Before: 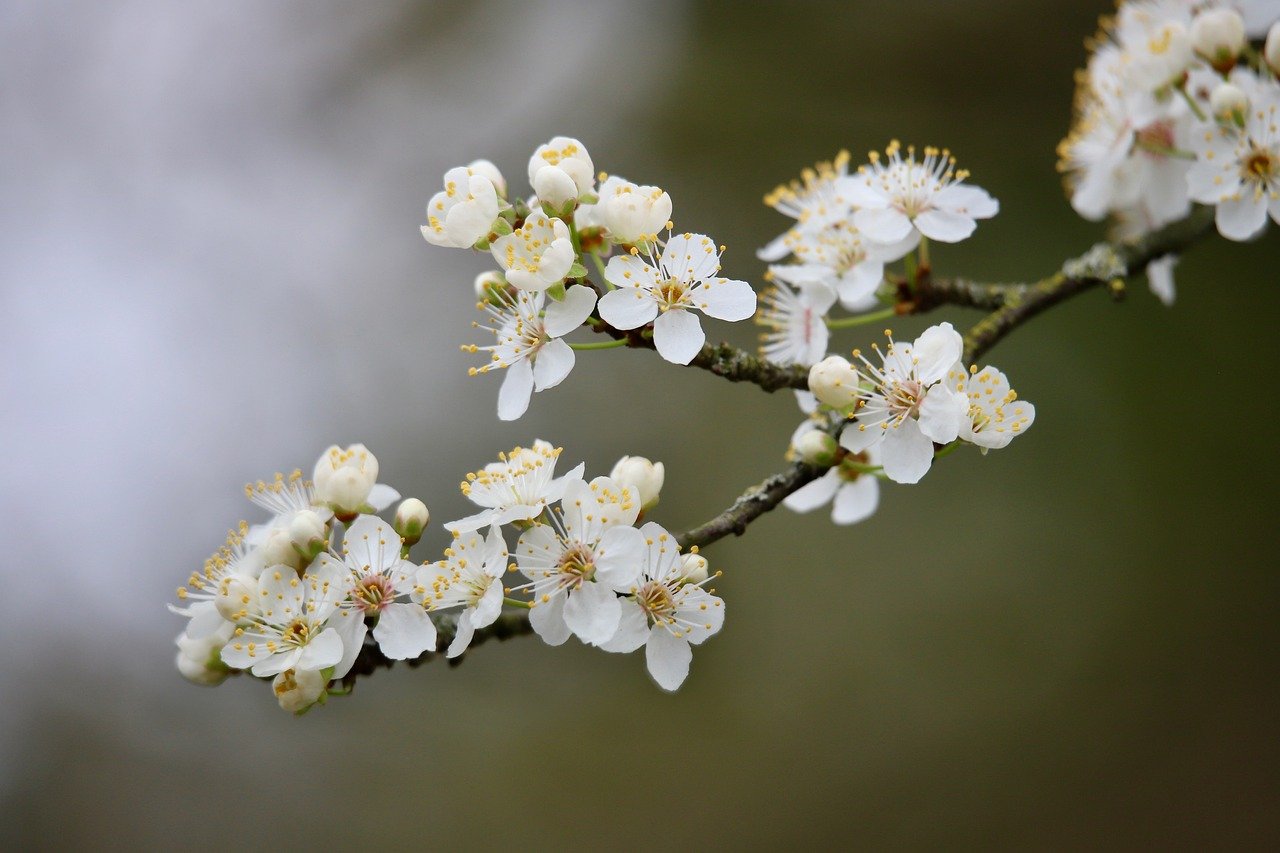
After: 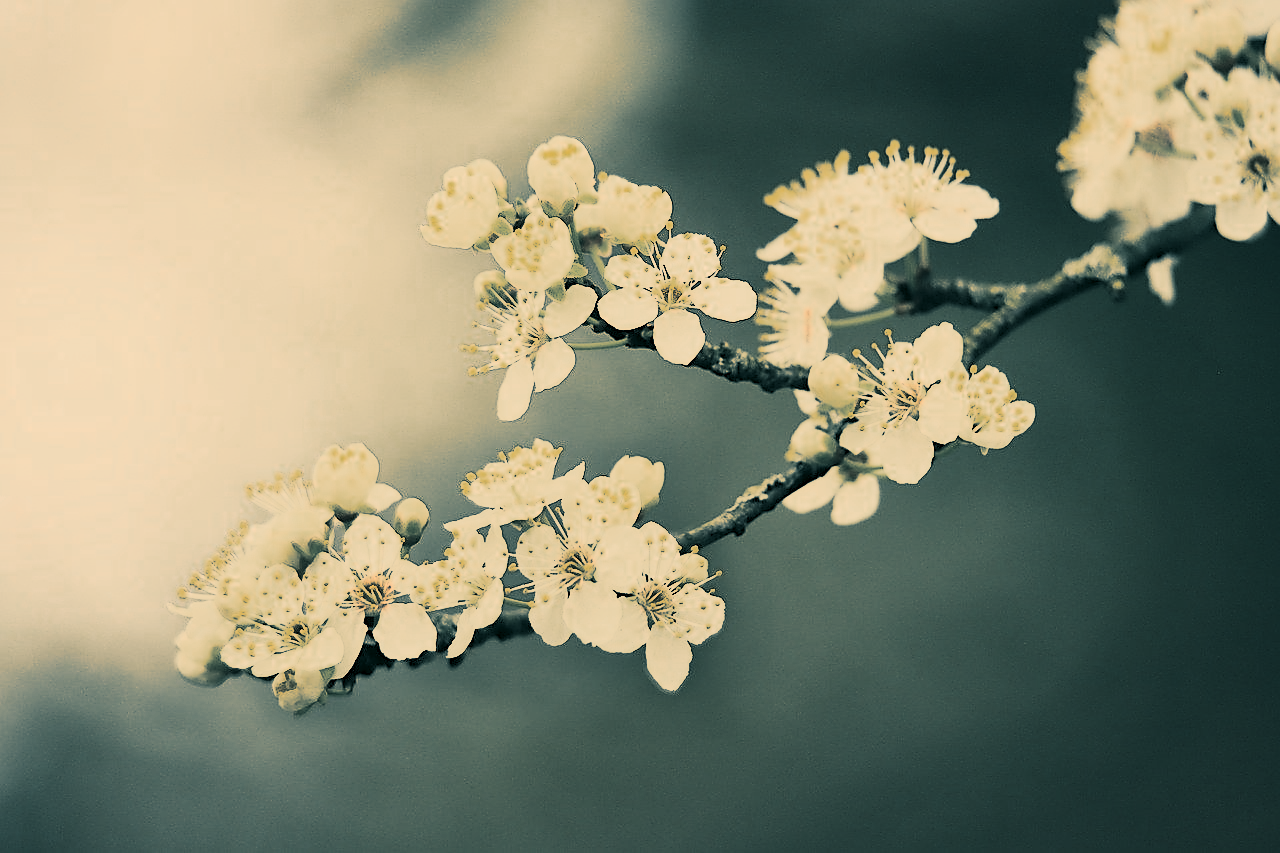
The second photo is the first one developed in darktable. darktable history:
sharpen: radius 1.4, amount 1.25, threshold 0.7
split-toning: shadows › hue 205.2°, shadows › saturation 0.43, highlights › hue 54°, highlights › saturation 0.54
tone curve: curves: ch0 [(0, 0) (0.004, 0.001) (0.133, 0.112) (0.325, 0.362) (0.832, 0.893) (1, 1)], color space Lab, linked channels, preserve colors none
color correction: highlights a* 5.62, highlights b* 33.57, shadows a* -25.86, shadows b* 4.02
local contrast: mode bilateral grid, contrast 15, coarseness 36, detail 105%, midtone range 0.2
contrast brightness saturation: contrast 0.57, brightness 0.57, saturation -0.34
color zones: curves: ch0 [(0, 0.48) (0.209, 0.398) (0.305, 0.332) (0.429, 0.493) (0.571, 0.5) (0.714, 0.5) (0.857, 0.5) (1, 0.48)]; ch1 [(0, 0.736) (0.143, 0.625) (0.225, 0.371) (0.429, 0.256) (0.571, 0.241) (0.714, 0.213) (0.857, 0.48) (1, 0.736)]; ch2 [(0, 0.448) (0.143, 0.498) (0.286, 0.5) (0.429, 0.5) (0.571, 0.5) (0.714, 0.5) (0.857, 0.5) (1, 0.448)]
